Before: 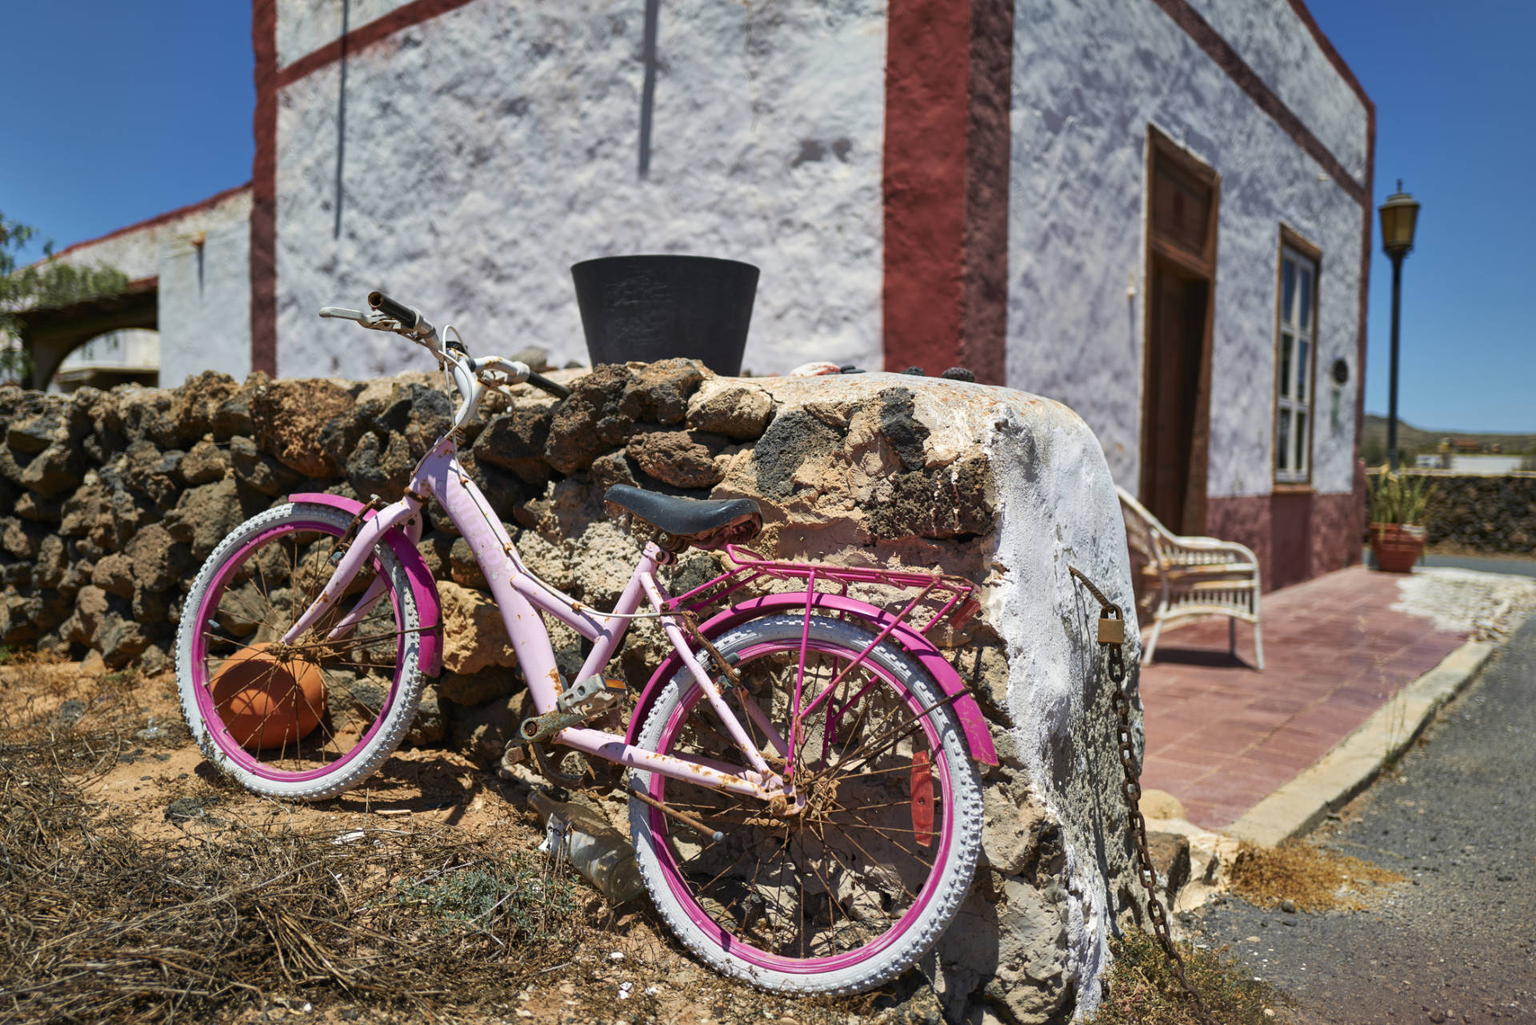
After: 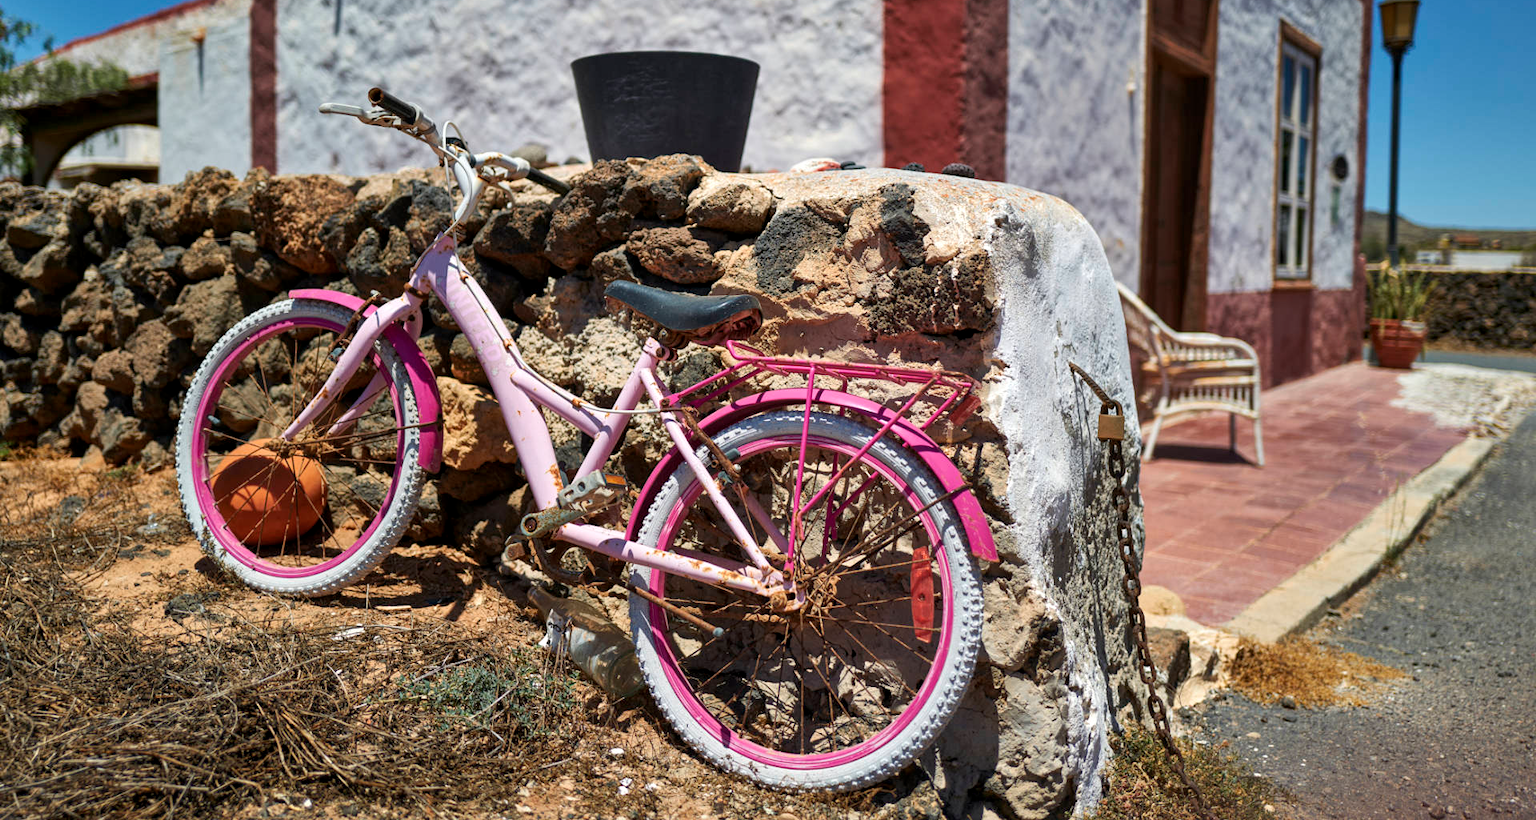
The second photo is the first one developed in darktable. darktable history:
local contrast: highlights 107%, shadows 97%, detail 120%, midtone range 0.2
crop and rotate: top 19.943%
